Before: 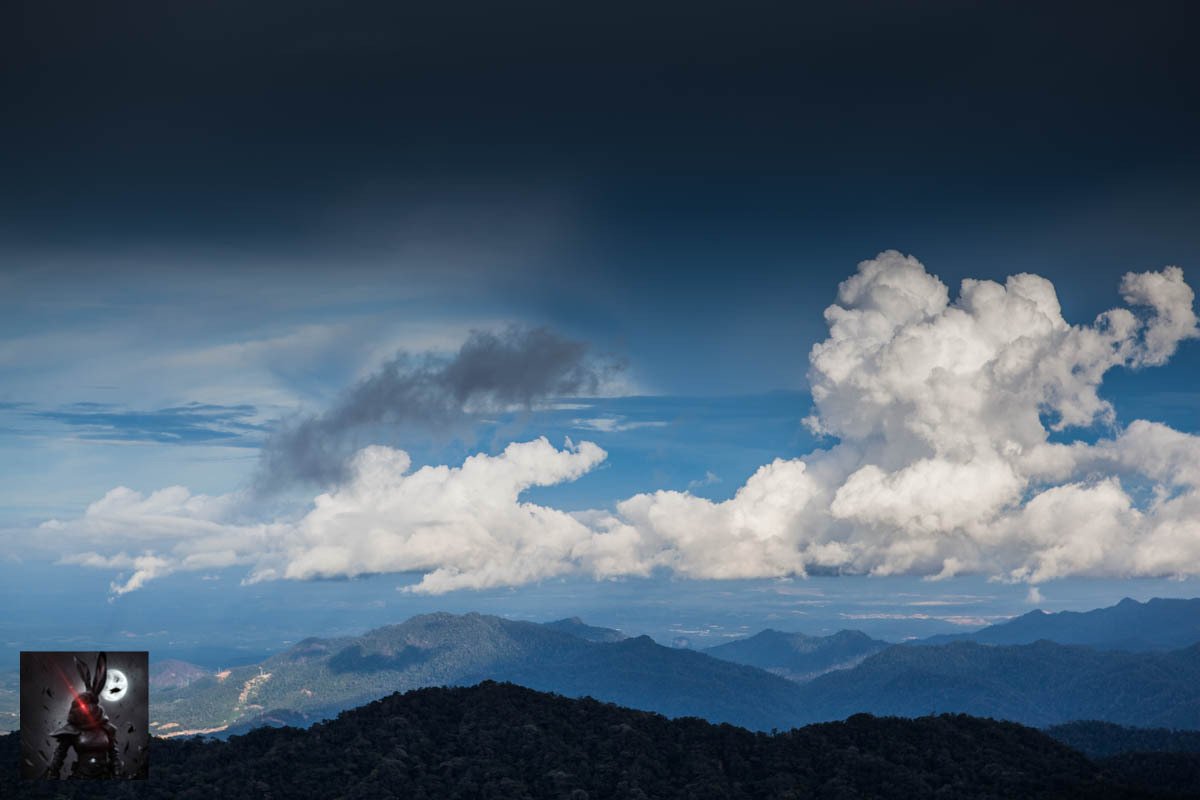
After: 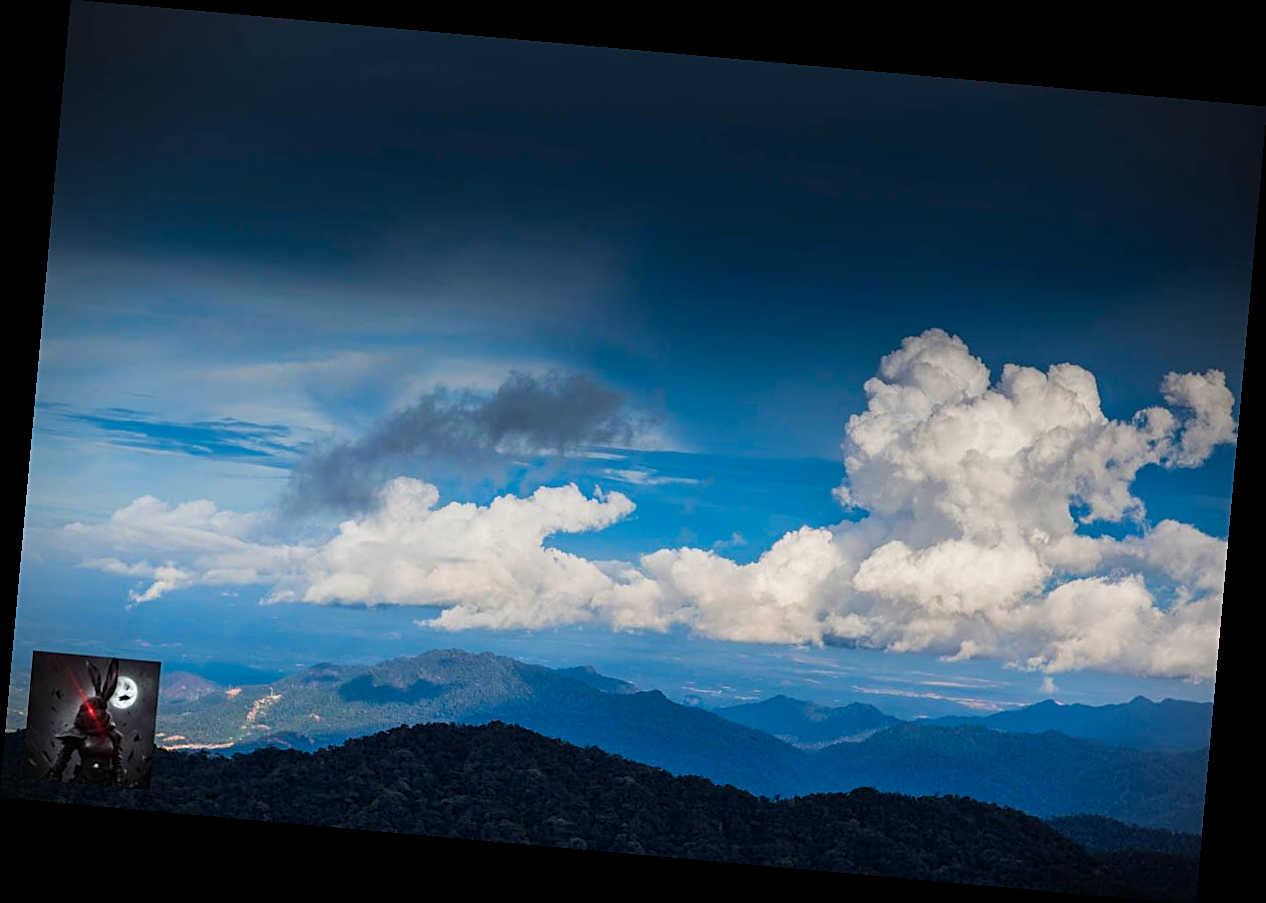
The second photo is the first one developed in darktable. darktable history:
sharpen: on, module defaults
rotate and perspective: rotation 5.12°, automatic cropping off
vignetting: on, module defaults
color balance rgb: linear chroma grading › global chroma 15%, perceptual saturation grading › global saturation 30%
